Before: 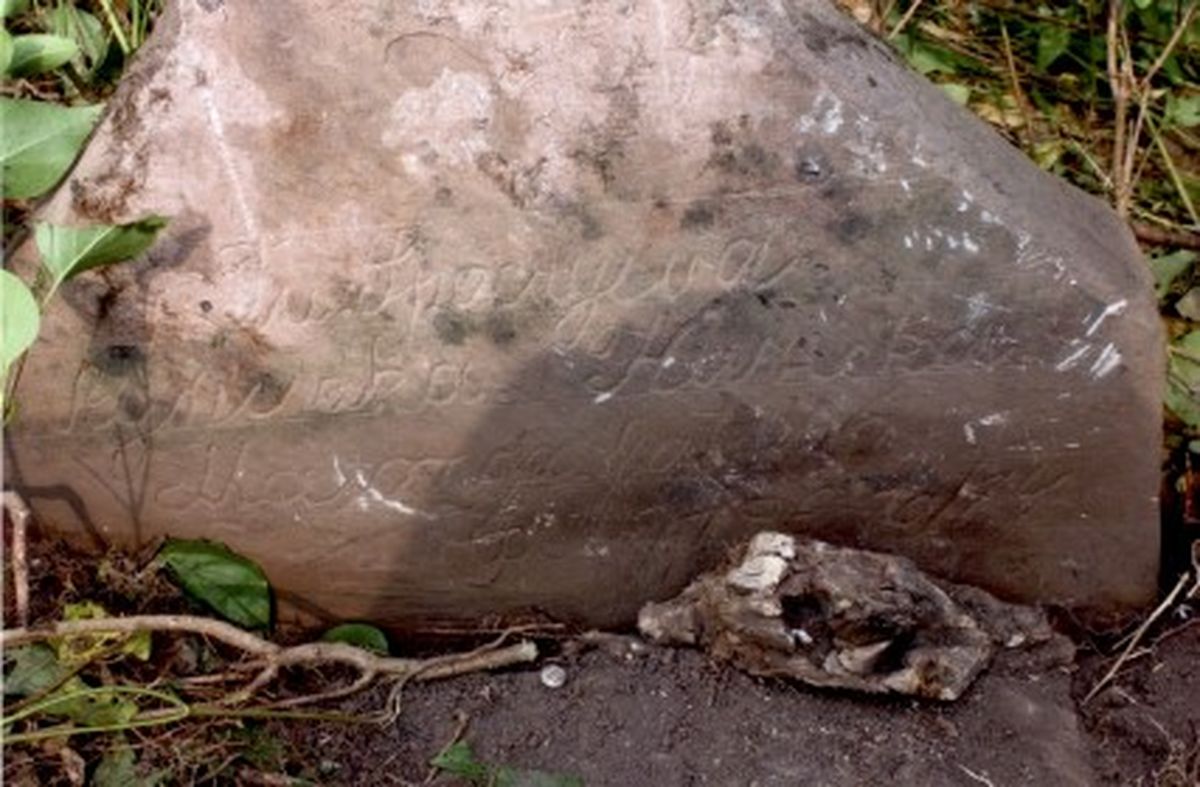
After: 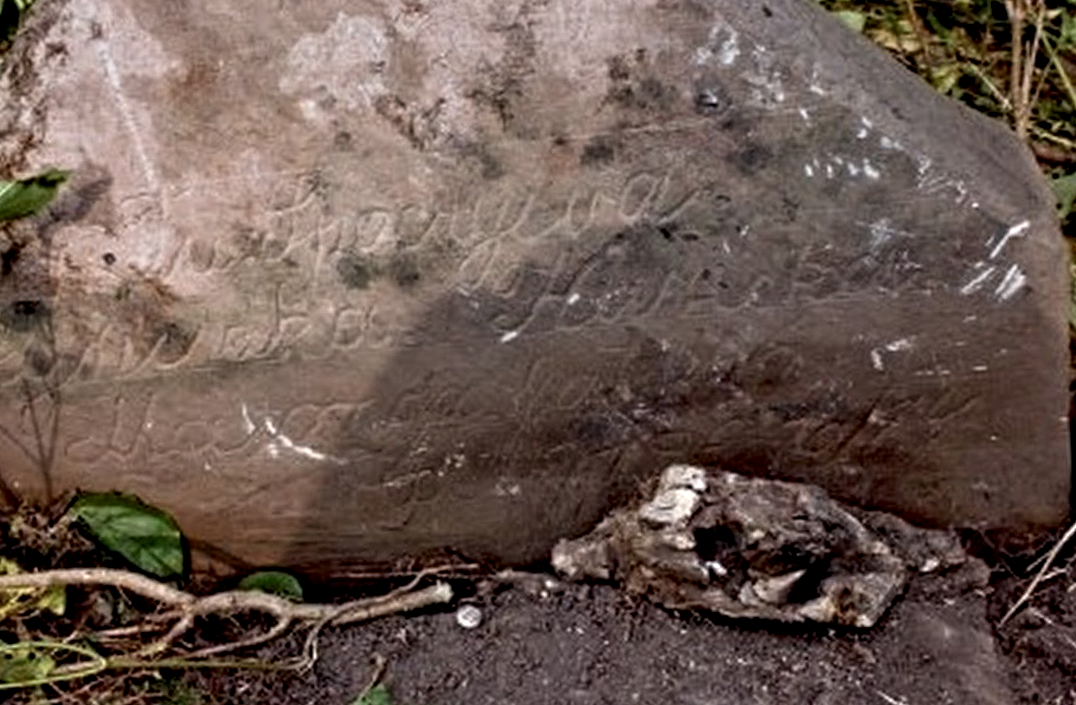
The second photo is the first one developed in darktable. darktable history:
crop and rotate: angle 1.96°, left 5.673%, top 5.673%
graduated density: on, module defaults
contrast equalizer: octaves 7, y [[0.5, 0.542, 0.583, 0.625, 0.667, 0.708], [0.5 ×6], [0.5 ×6], [0 ×6], [0 ×6]]
